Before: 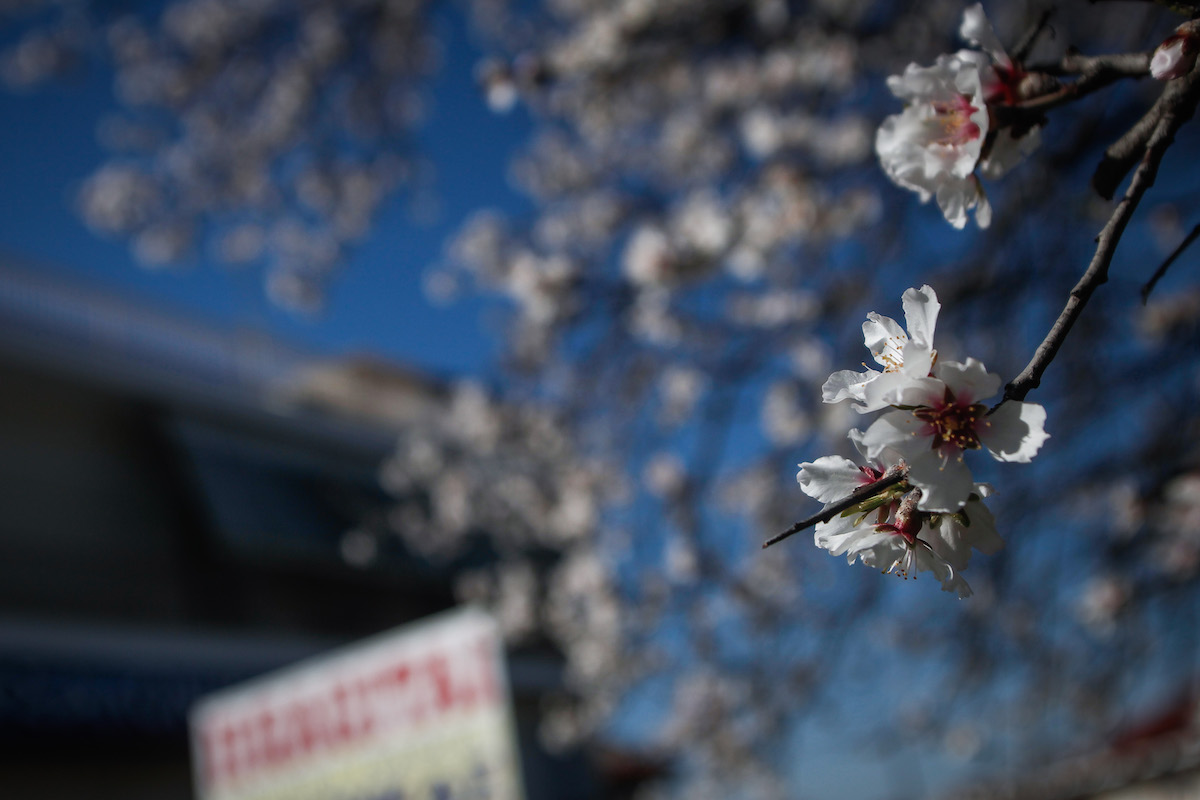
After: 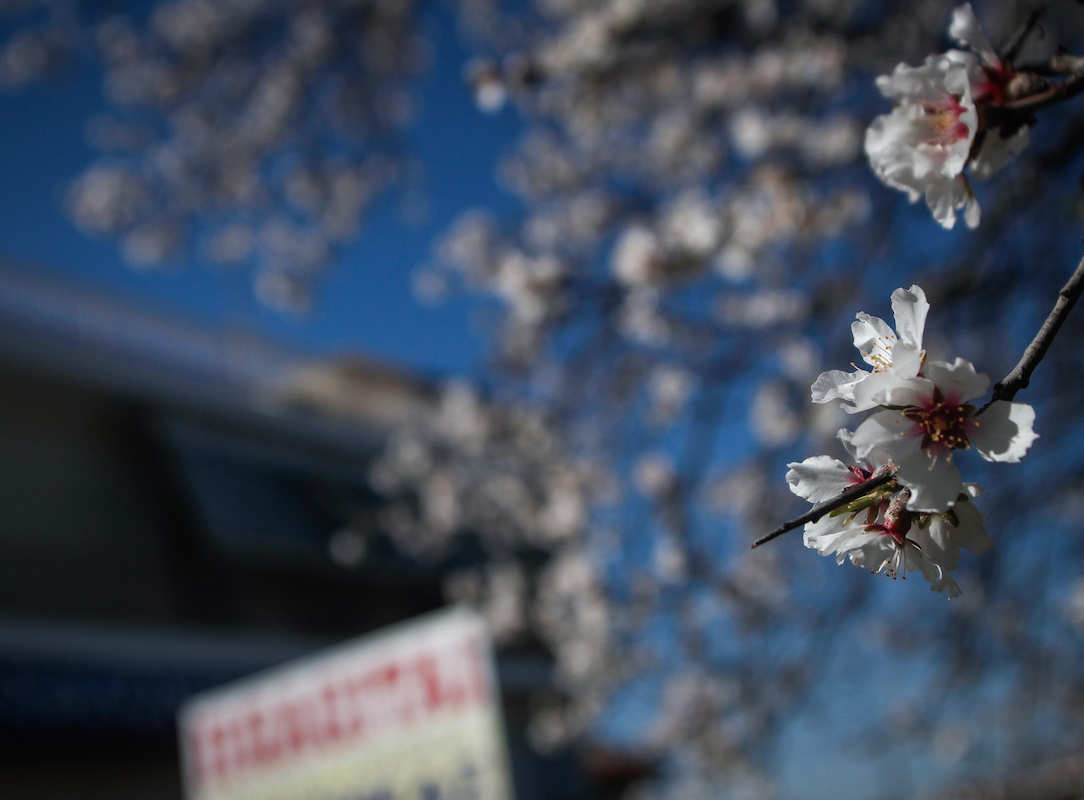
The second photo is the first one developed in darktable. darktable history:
color correction: highlights a* -0.327, highlights b* -0.077
crop and rotate: left 0.967%, right 8.658%
